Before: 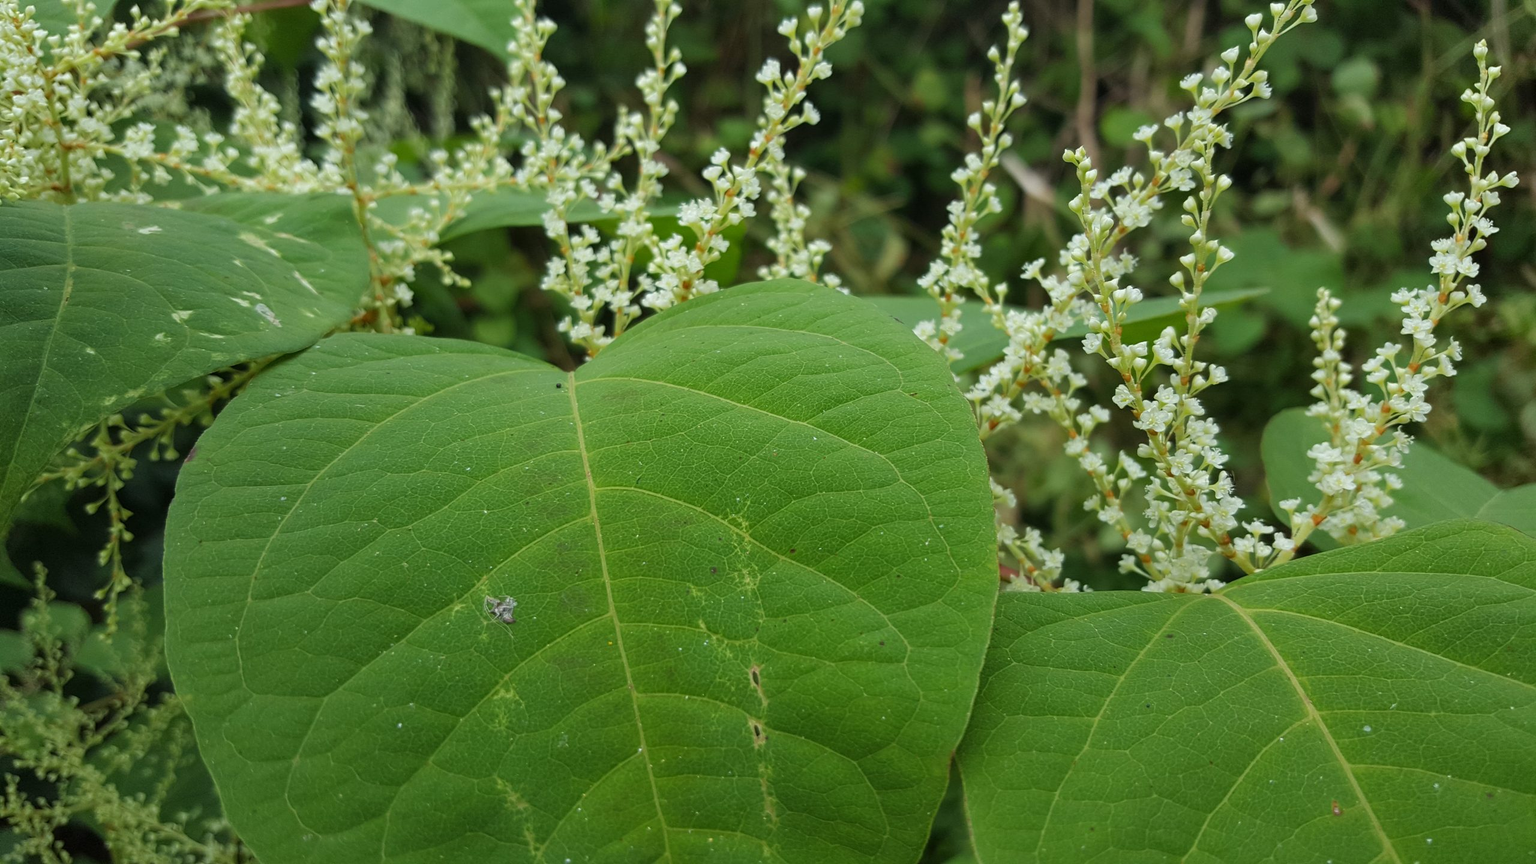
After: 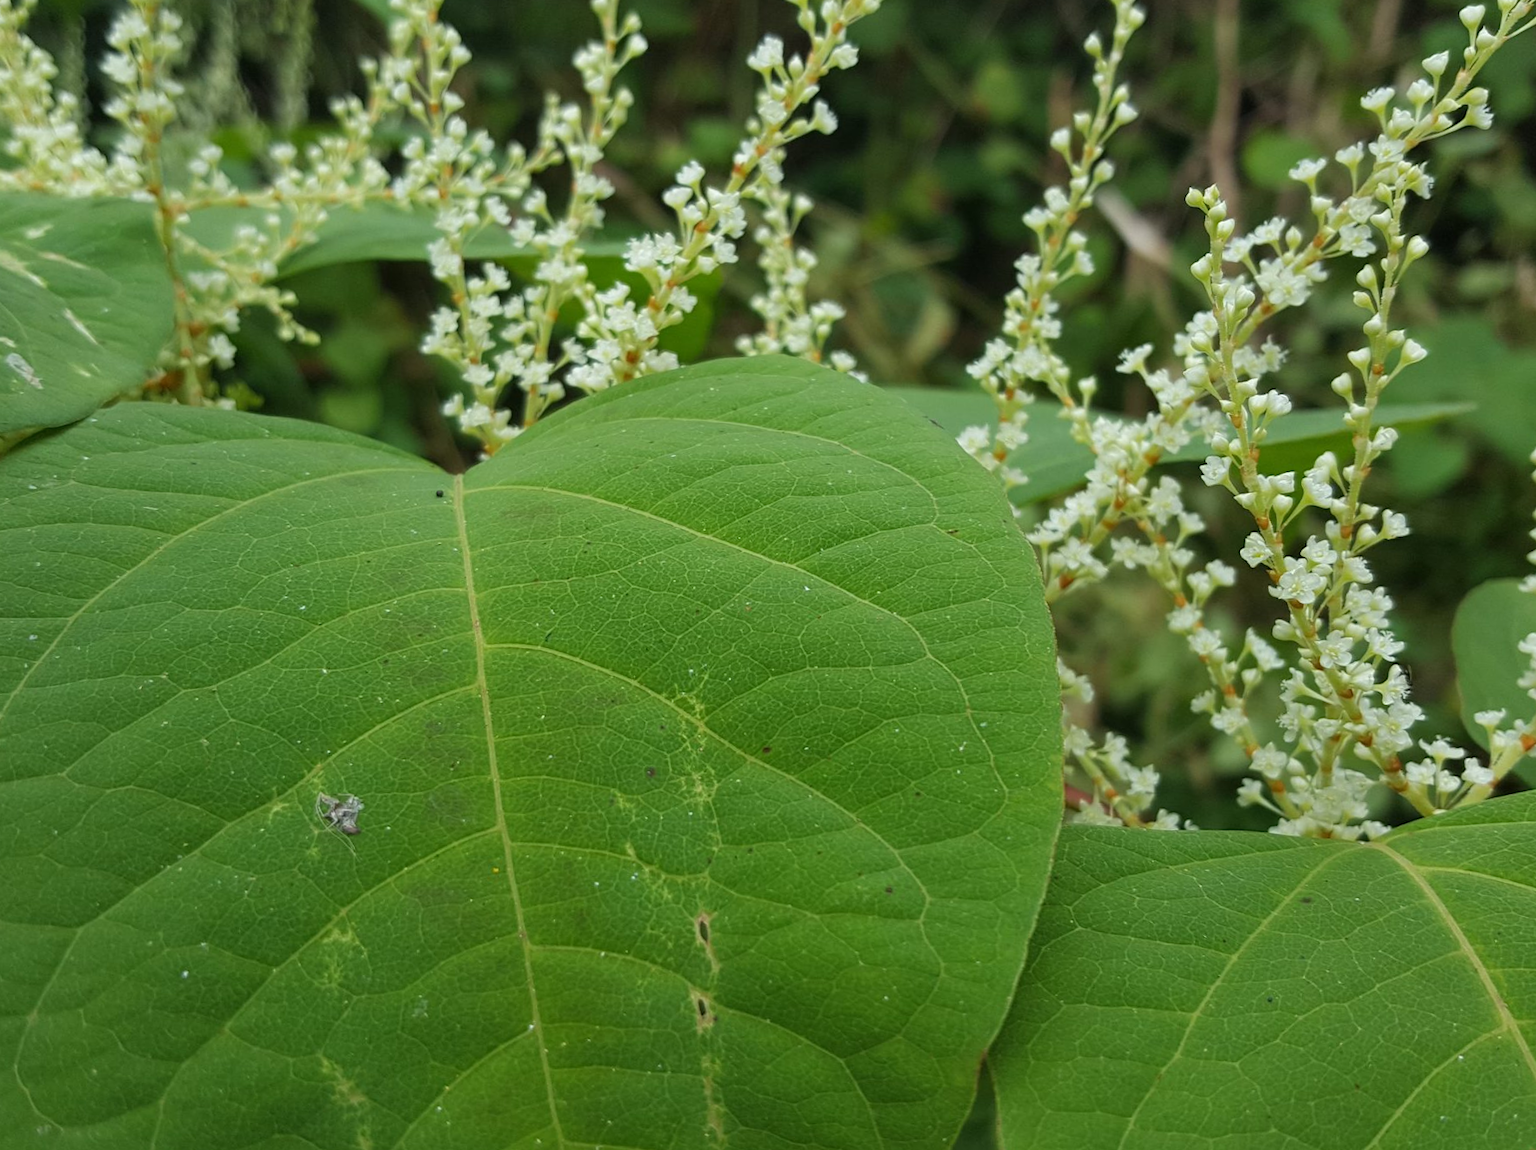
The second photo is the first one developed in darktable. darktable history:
crop and rotate: angle -2.84°, left 13.932%, top 0.033%, right 11.06%, bottom 0.051%
